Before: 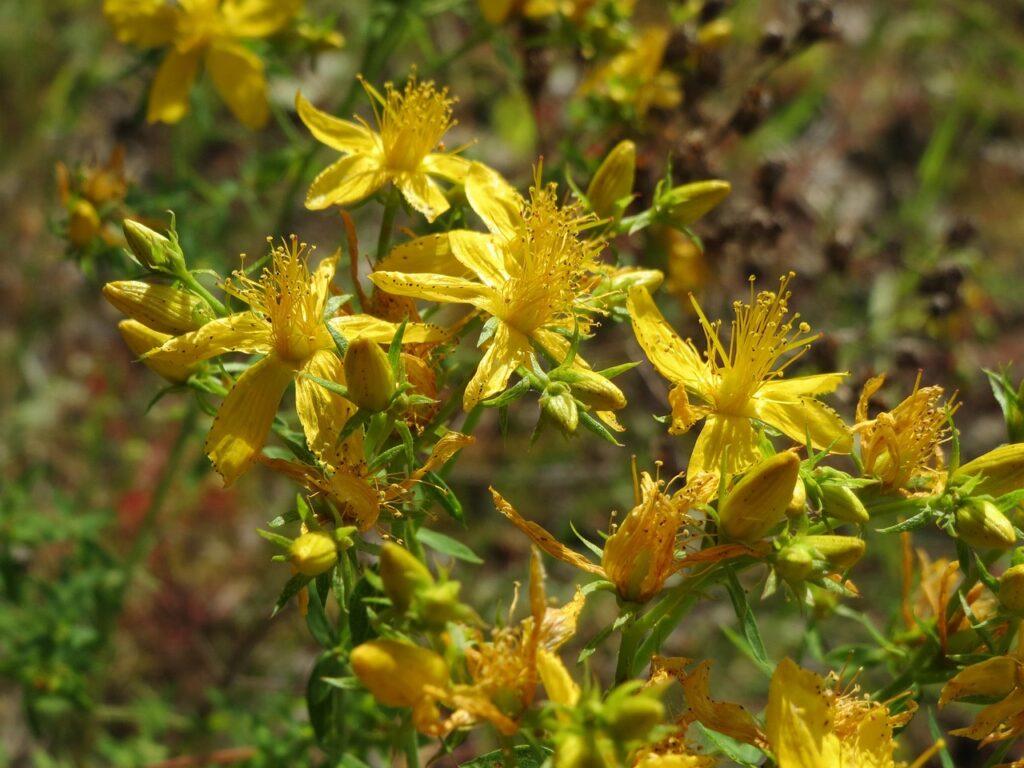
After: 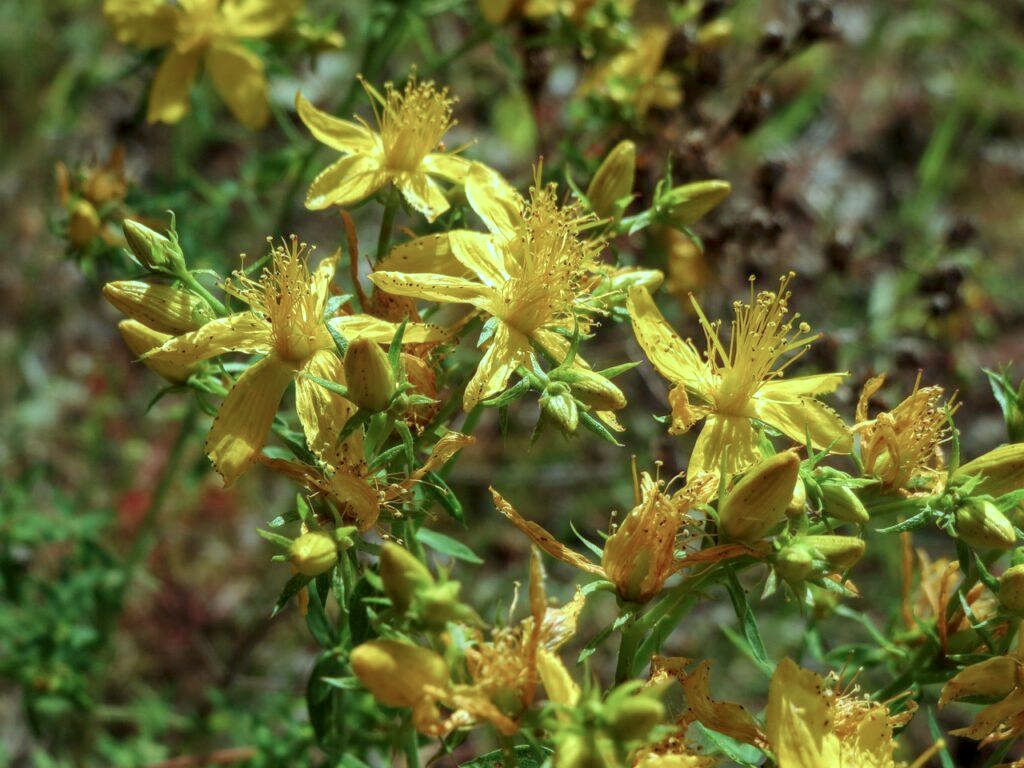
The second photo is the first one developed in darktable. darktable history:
white balance: red 0.978, blue 0.999
local contrast: detail 130%
color correction: highlights a* -10.69, highlights b* -19.19
